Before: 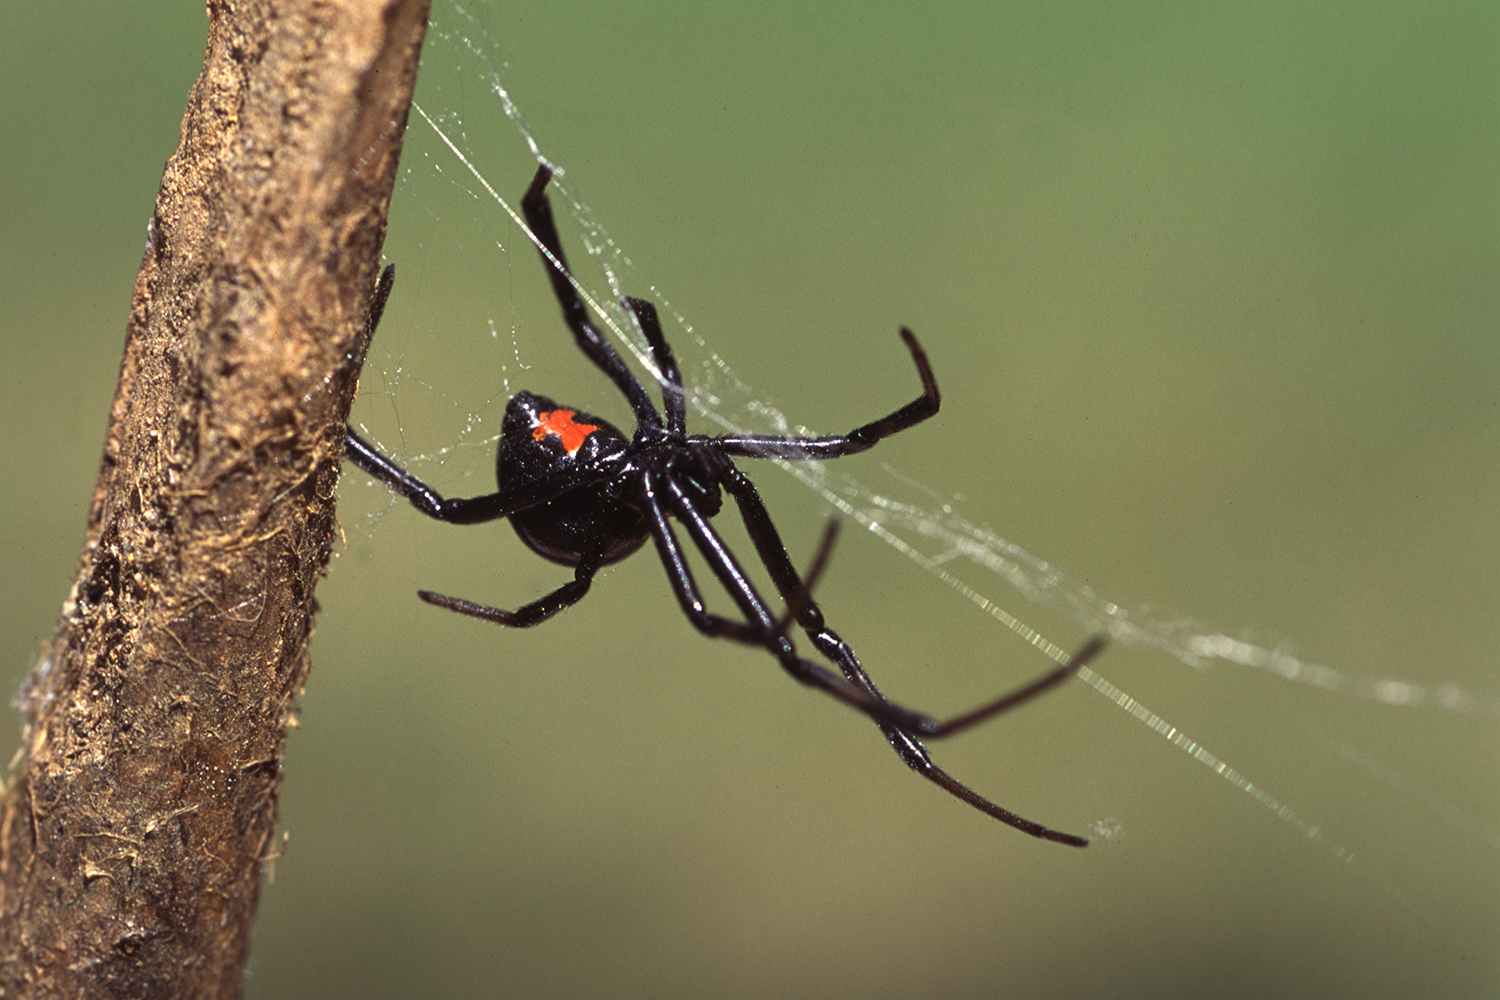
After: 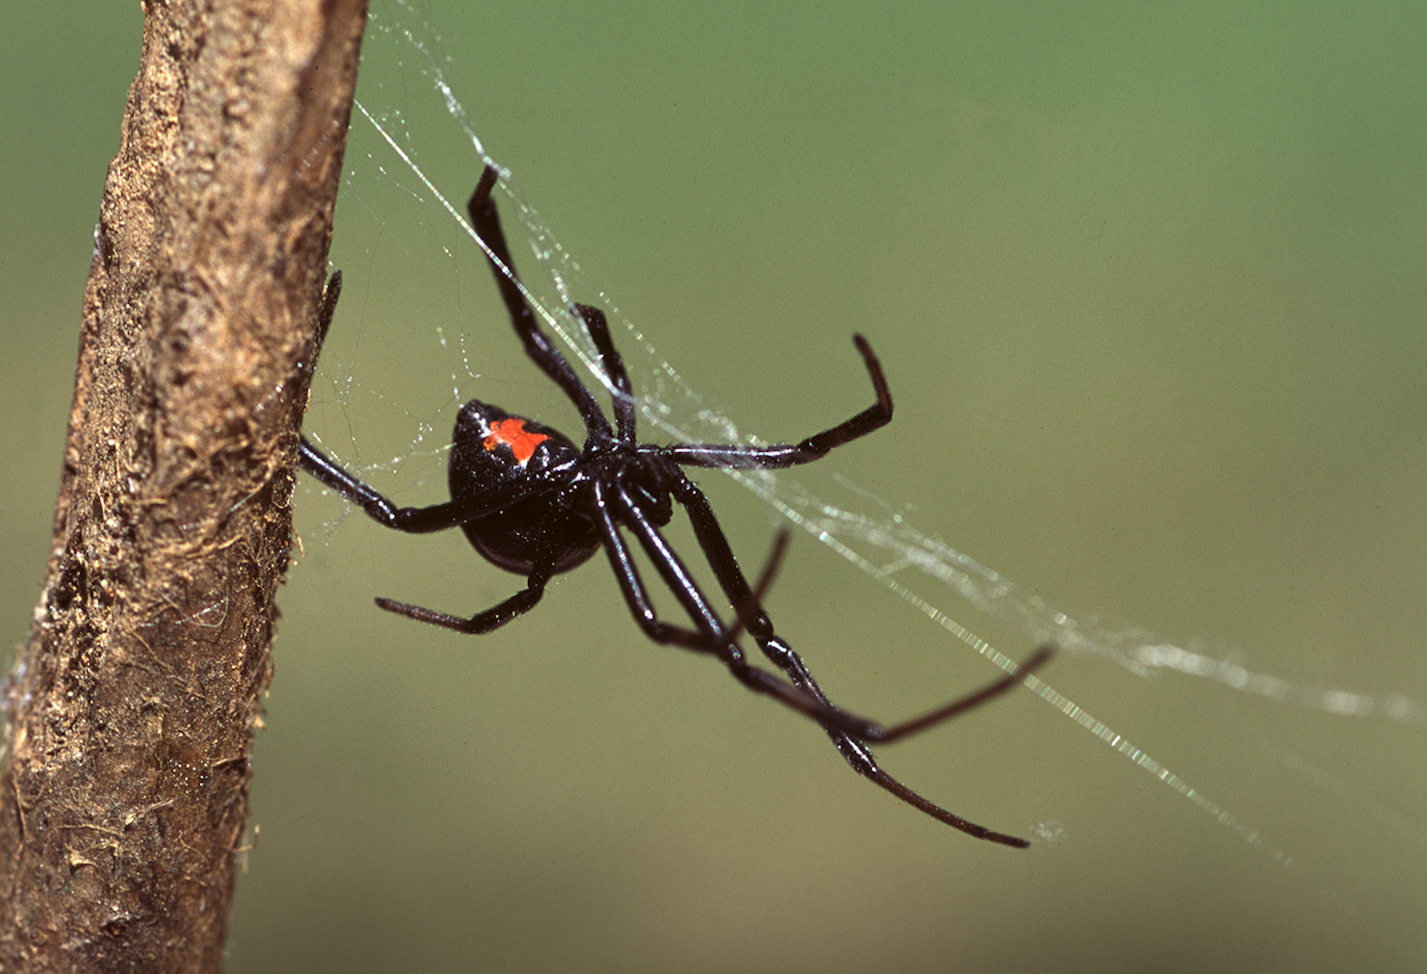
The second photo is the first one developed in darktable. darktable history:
rotate and perspective: rotation 0.074°, lens shift (vertical) 0.096, lens shift (horizontal) -0.041, crop left 0.043, crop right 0.952, crop top 0.024, crop bottom 0.979
color correction: highlights a* -3.28, highlights b* -6.24, shadows a* 3.1, shadows b* 5.19
shadows and highlights: shadows 4.1, highlights -17.6, soften with gaussian
